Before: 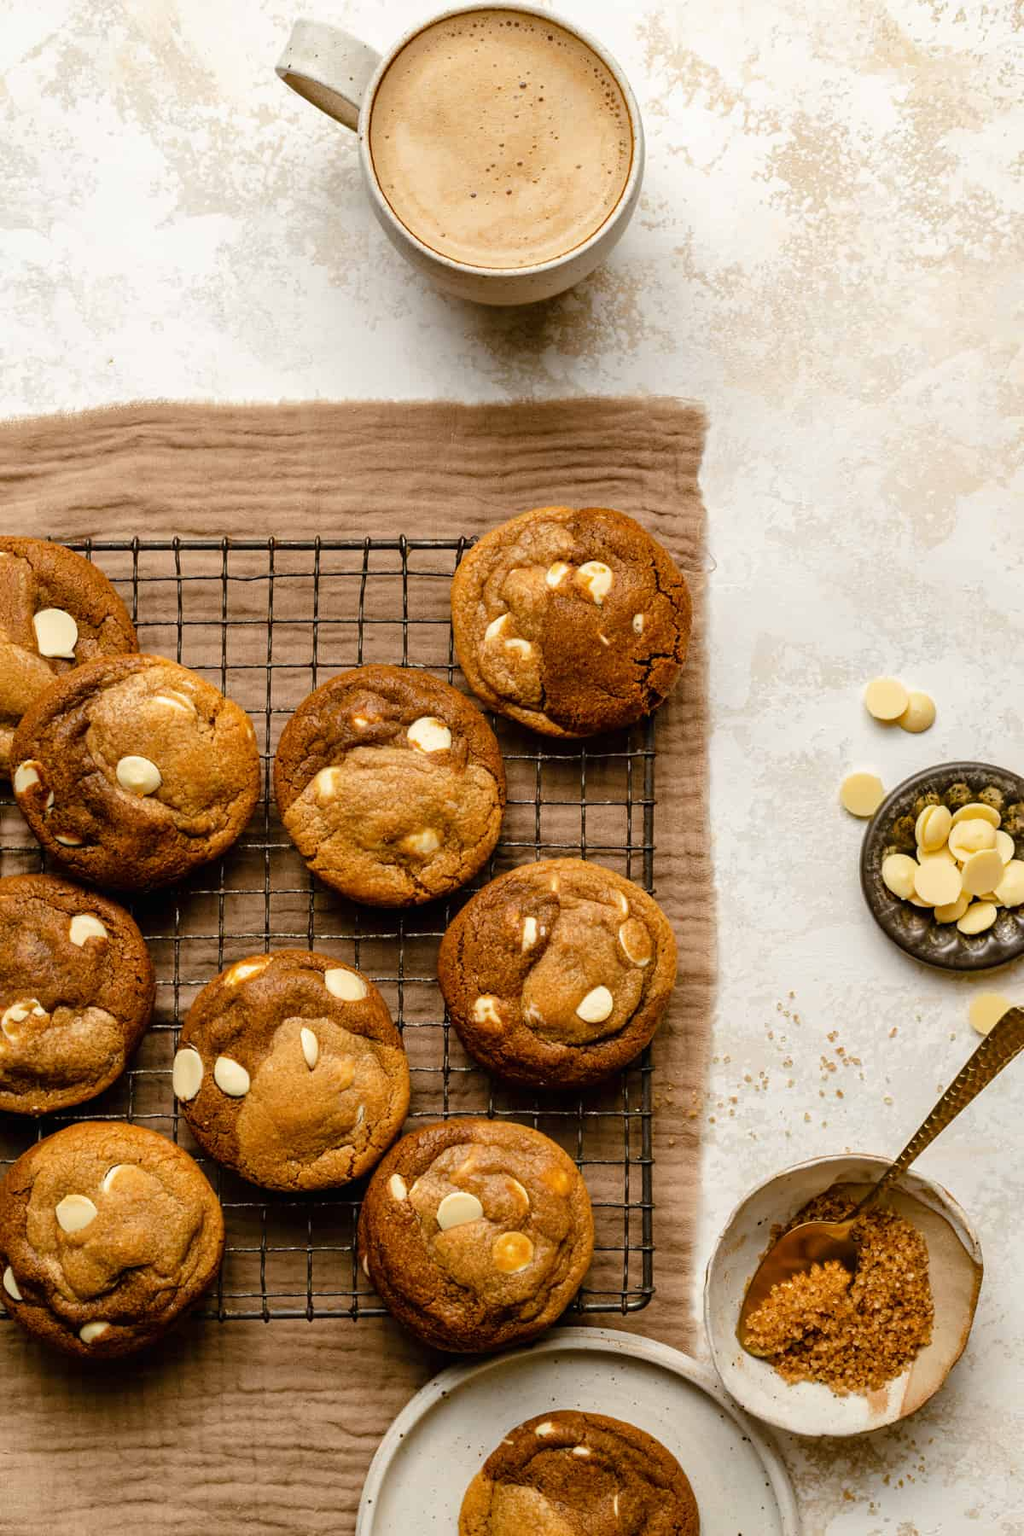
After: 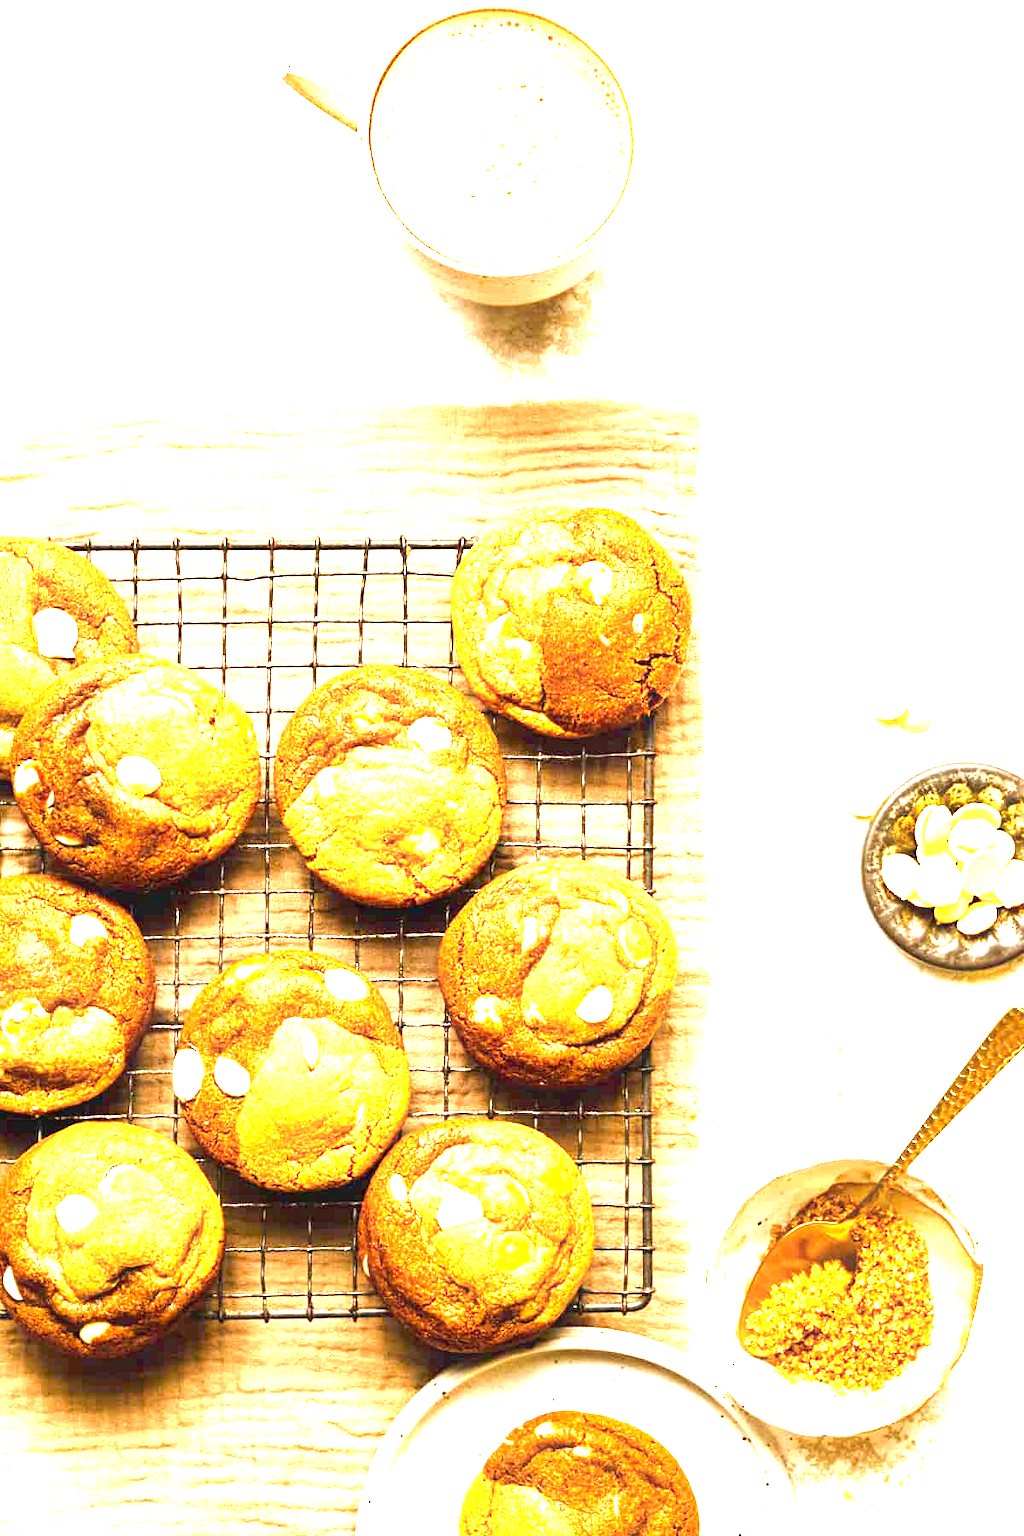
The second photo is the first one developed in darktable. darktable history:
exposure: exposure 3.017 EV, compensate highlight preservation false
contrast equalizer: octaves 7, y [[0.439, 0.44, 0.442, 0.457, 0.493, 0.498], [0.5 ×6], [0.5 ×6], [0 ×6], [0 ×6]]
